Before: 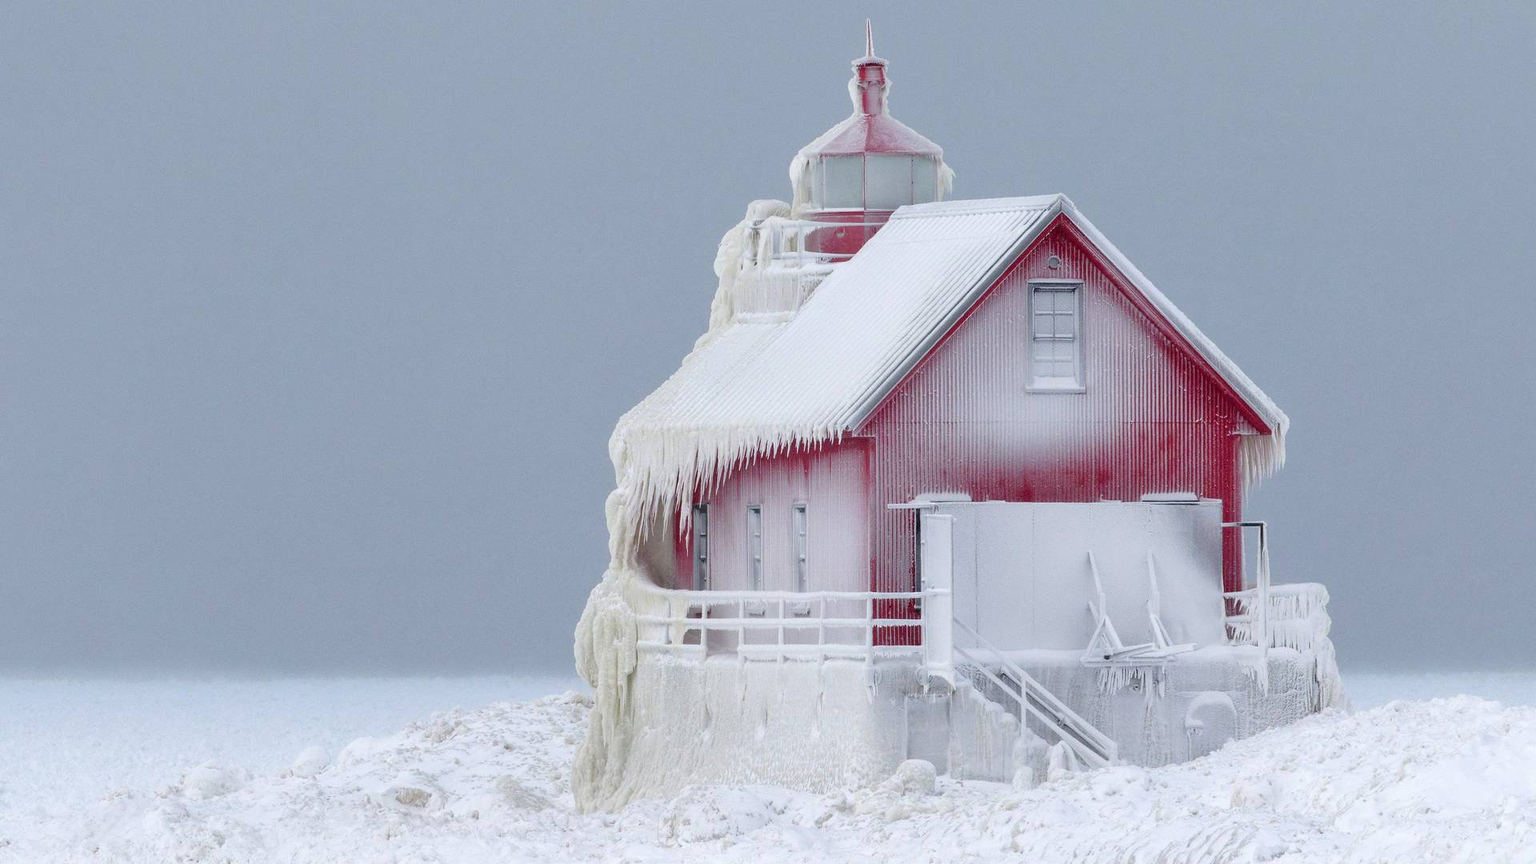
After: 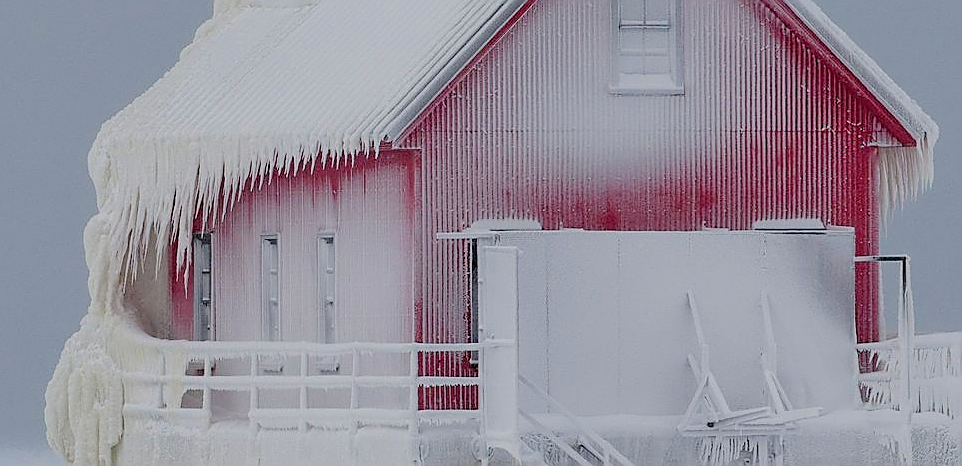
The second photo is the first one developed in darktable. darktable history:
crop: left 35.065%, top 36.793%, right 14.798%, bottom 19.968%
filmic rgb: black relative exposure -8.8 EV, white relative exposure 4.98 EV, threshold 2.98 EV, target black luminance 0%, hardness 3.79, latitude 66.53%, contrast 0.815, highlights saturation mix 11.49%, shadows ↔ highlights balance 20.25%, enable highlight reconstruction true
tone equalizer: edges refinement/feathering 500, mask exposure compensation -1.57 EV, preserve details no
sharpen: radius 1.367, amount 1.237, threshold 0.74
